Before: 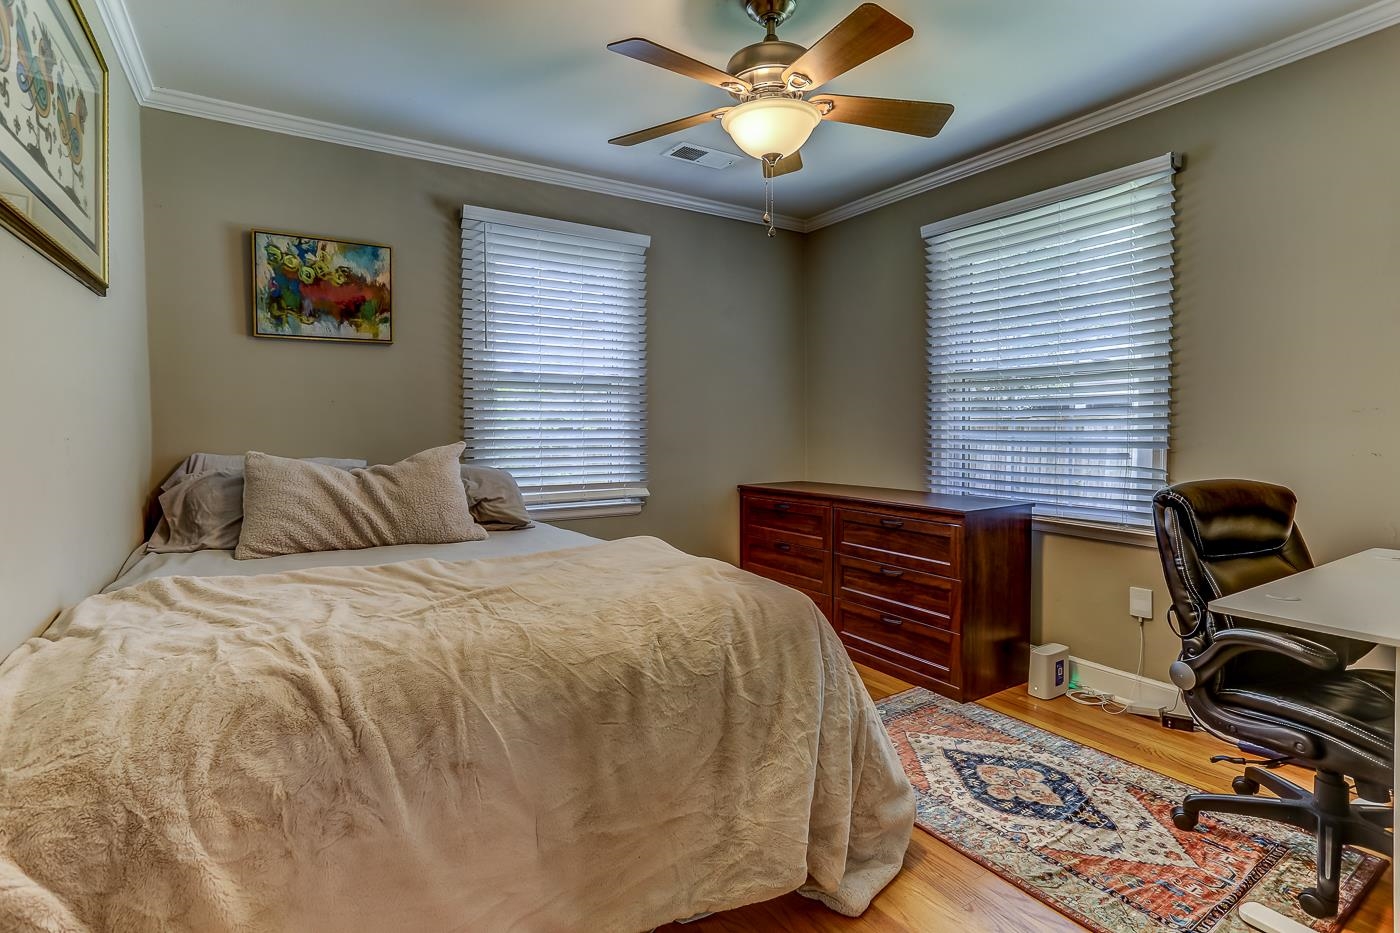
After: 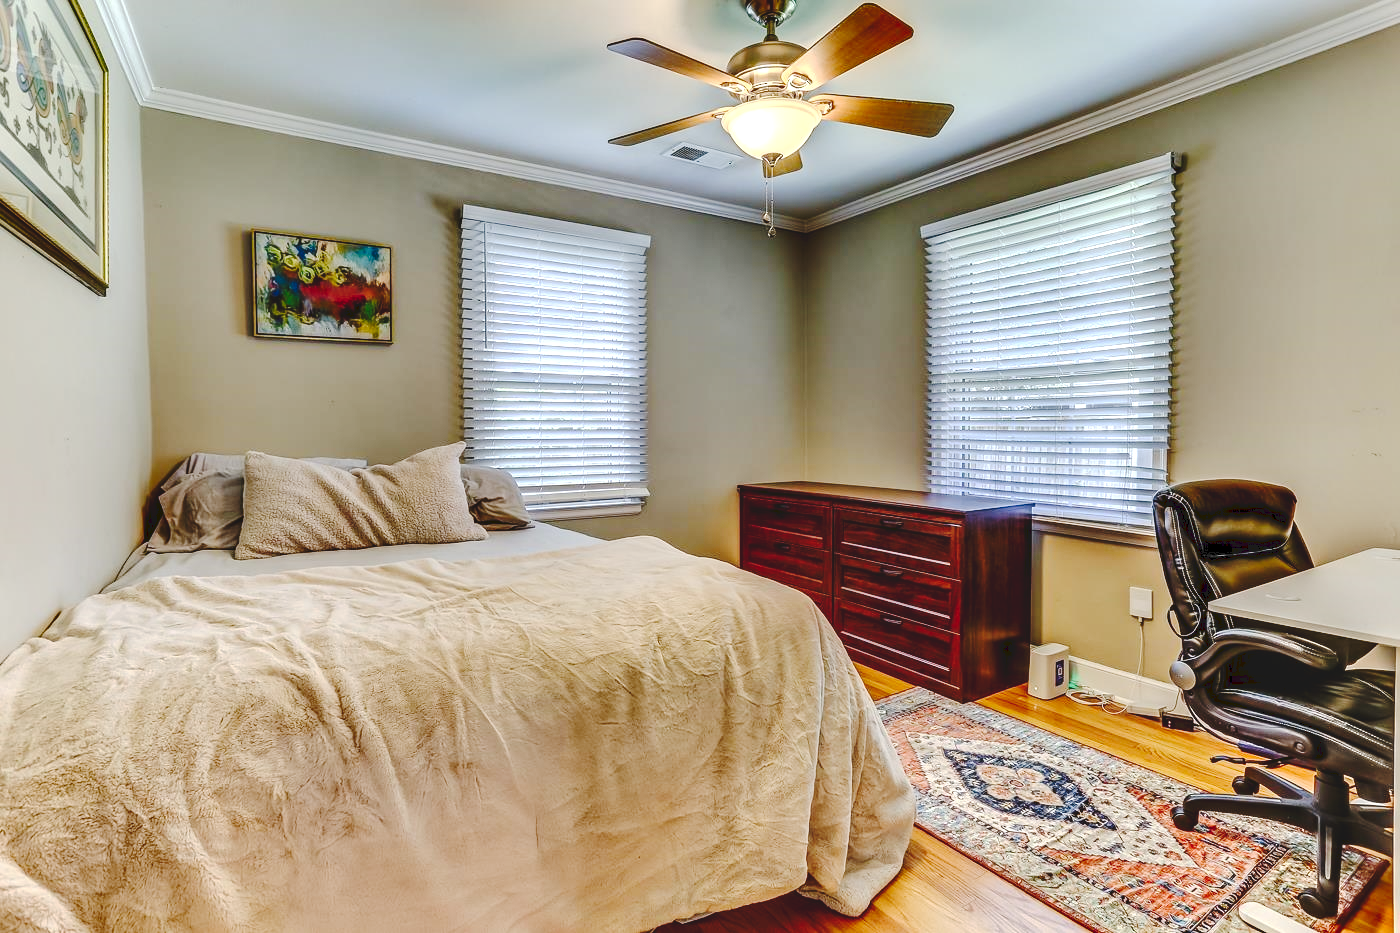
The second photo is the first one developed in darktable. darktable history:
shadows and highlights: shadows 47.7, highlights -40.52, soften with gaussian
tone curve: curves: ch0 [(0, 0) (0.003, 0.096) (0.011, 0.097) (0.025, 0.096) (0.044, 0.099) (0.069, 0.109) (0.1, 0.129) (0.136, 0.149) (0.177, 0.176) (0.224, 0.22) (0.277, 0.288) (0.335, 0.385) (0.399, 0.49) (0.468, 0.581) (0.543, 0.661) (0.623, 0.729) (0.709, 0.79) (0.801, 0.849) (0.898, 0.912) (1, 1)], preserve colors none
exposure: exposure 0.636 EV, compensate highlight preservation false
